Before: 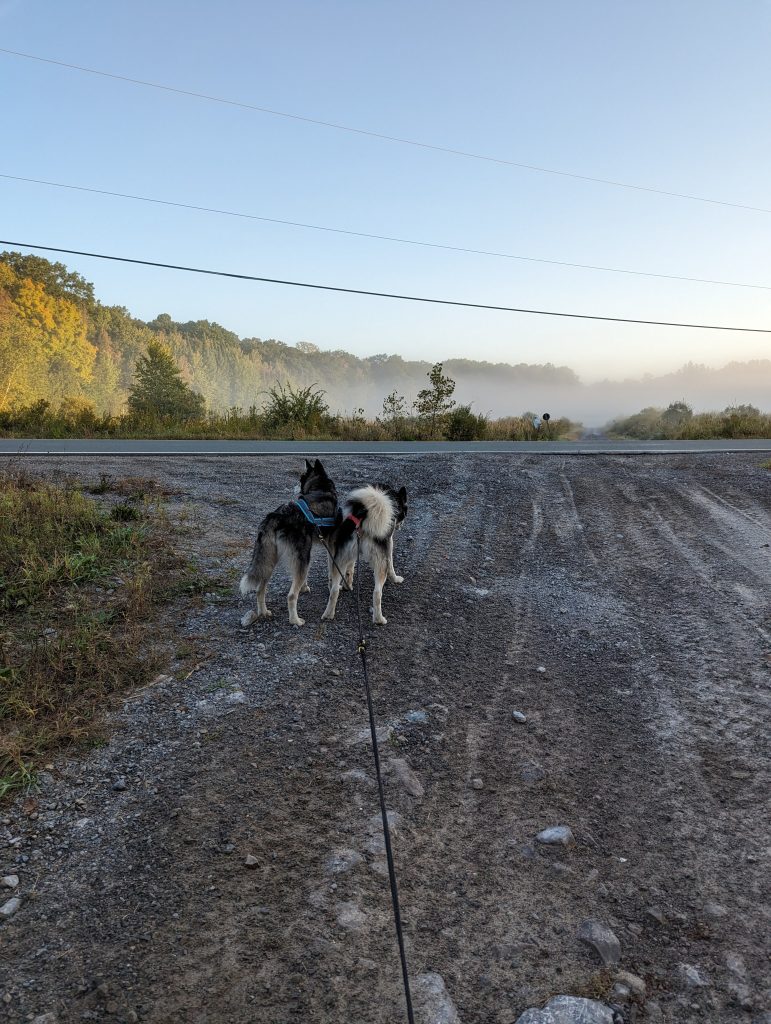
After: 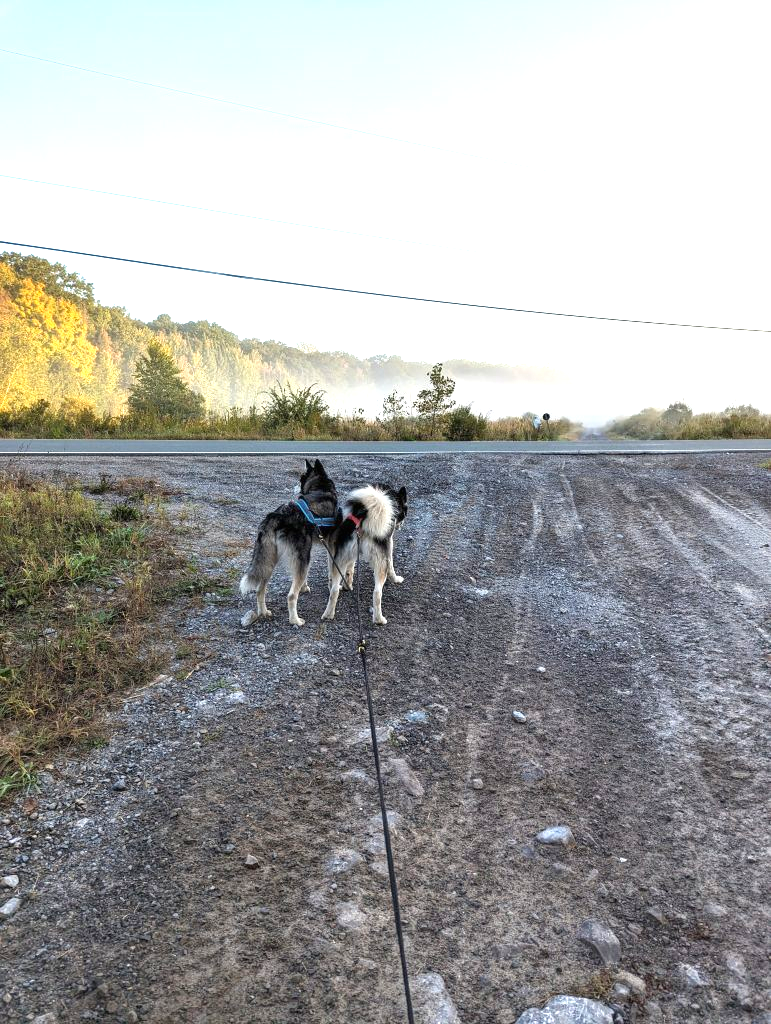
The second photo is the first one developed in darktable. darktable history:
exposure: black level correction 0, exposure 1.279 EV, compensate exposure bias true, compensate highlight preservation false
